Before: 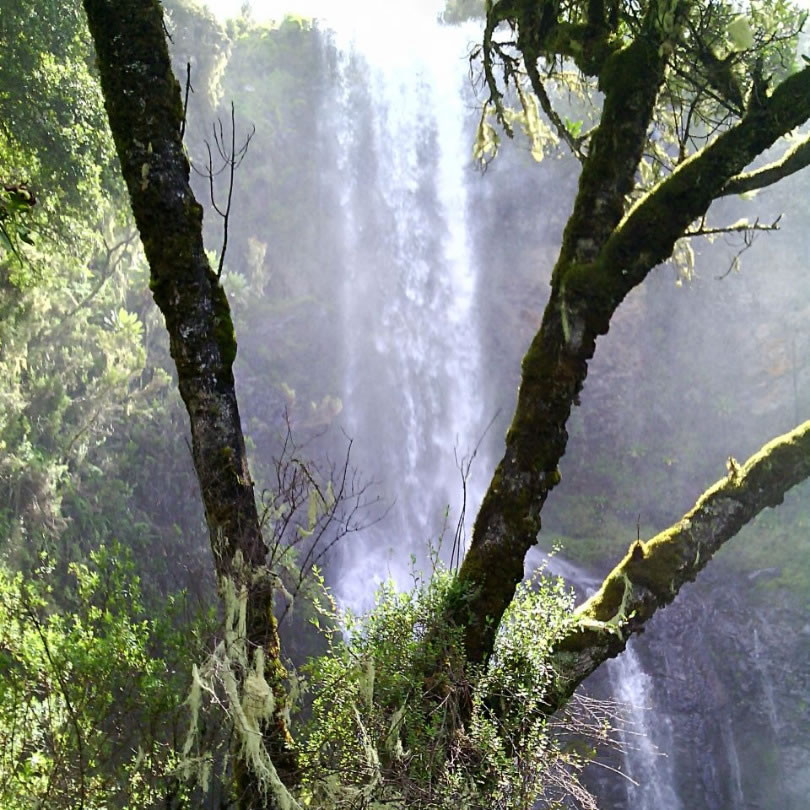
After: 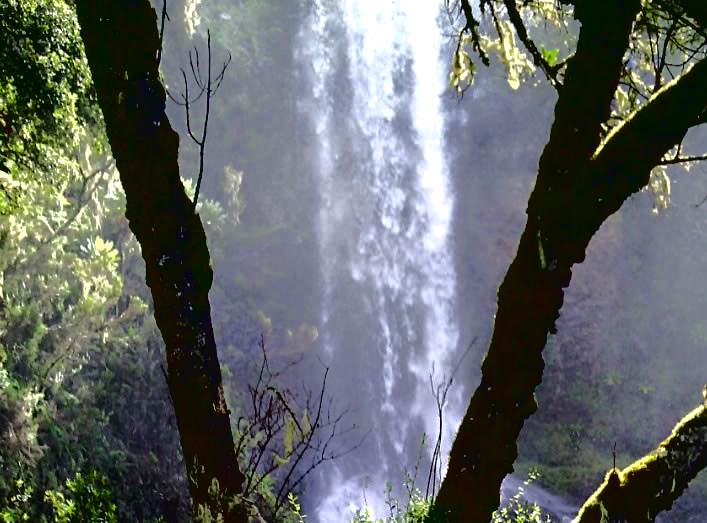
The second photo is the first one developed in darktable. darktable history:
base curve: curves: ch0 [(0.065, 0.026) (0.236, 0.358) (0.53, 0.546) (0.777, 0.841) (0.924, 0.992)], preserve colors average RGB
crop: left 3.015%, top 8.969%, right 9.647%, bottom 26.457%
contrast brightness saturation: brightness -0.52
color balance rgb: linear chroma grading › global chroma 3.45%, perceptual saturation grading › global saturation 11.24%, perceptual brilliance grading › global brilliance 3.04%, global vibrance 2.8%
